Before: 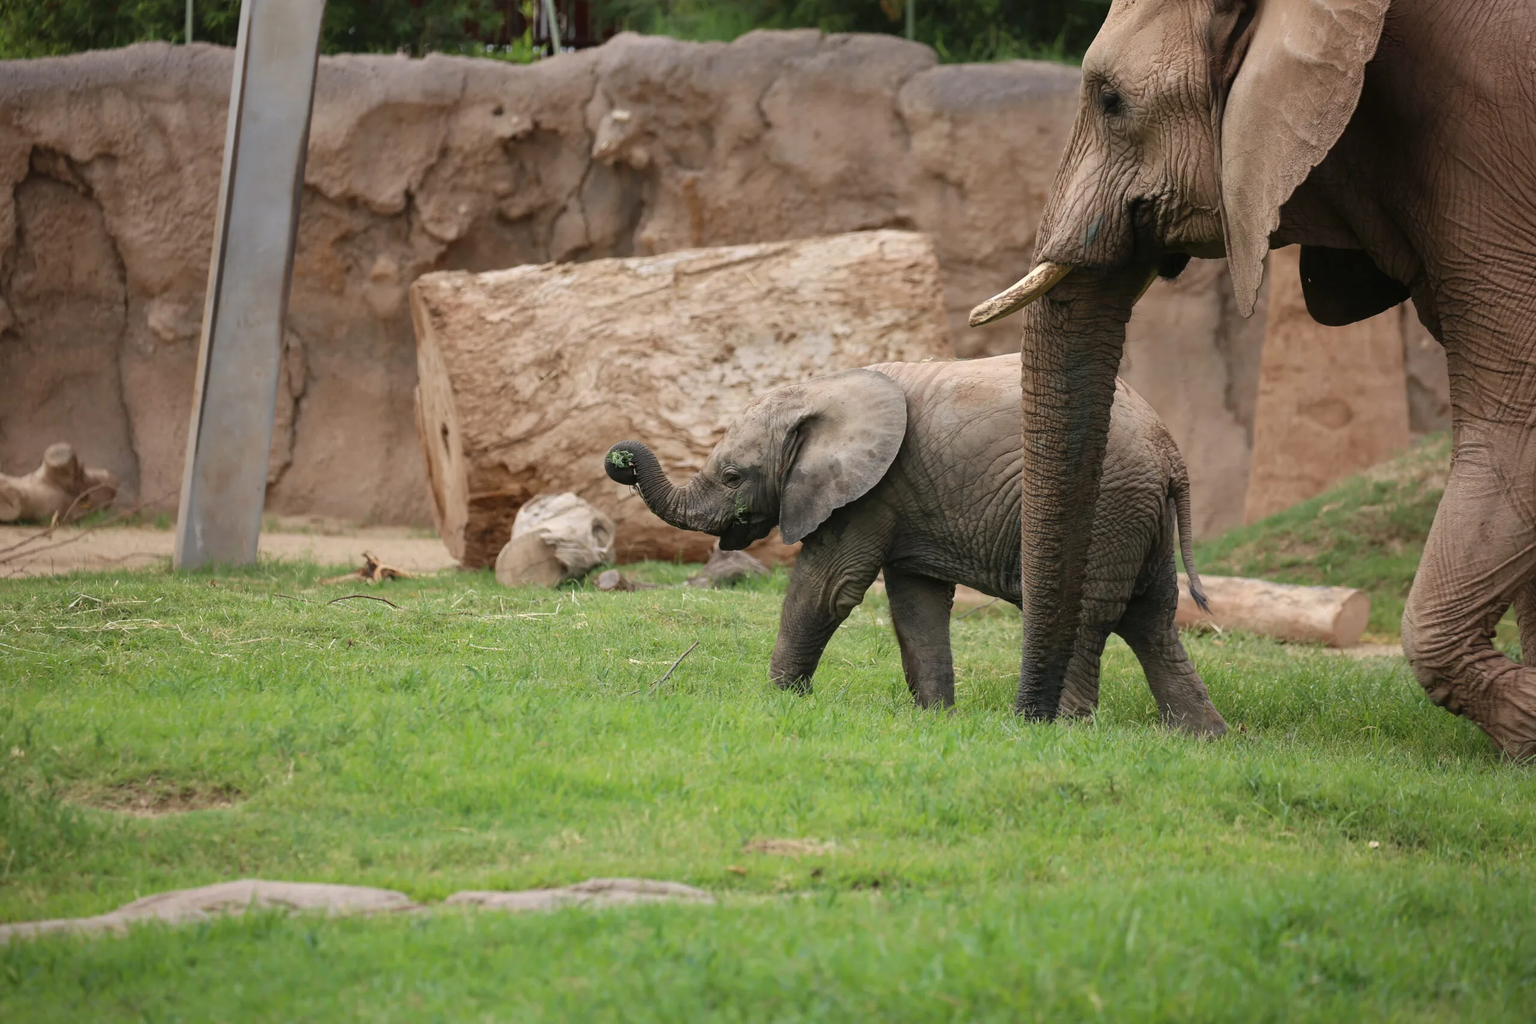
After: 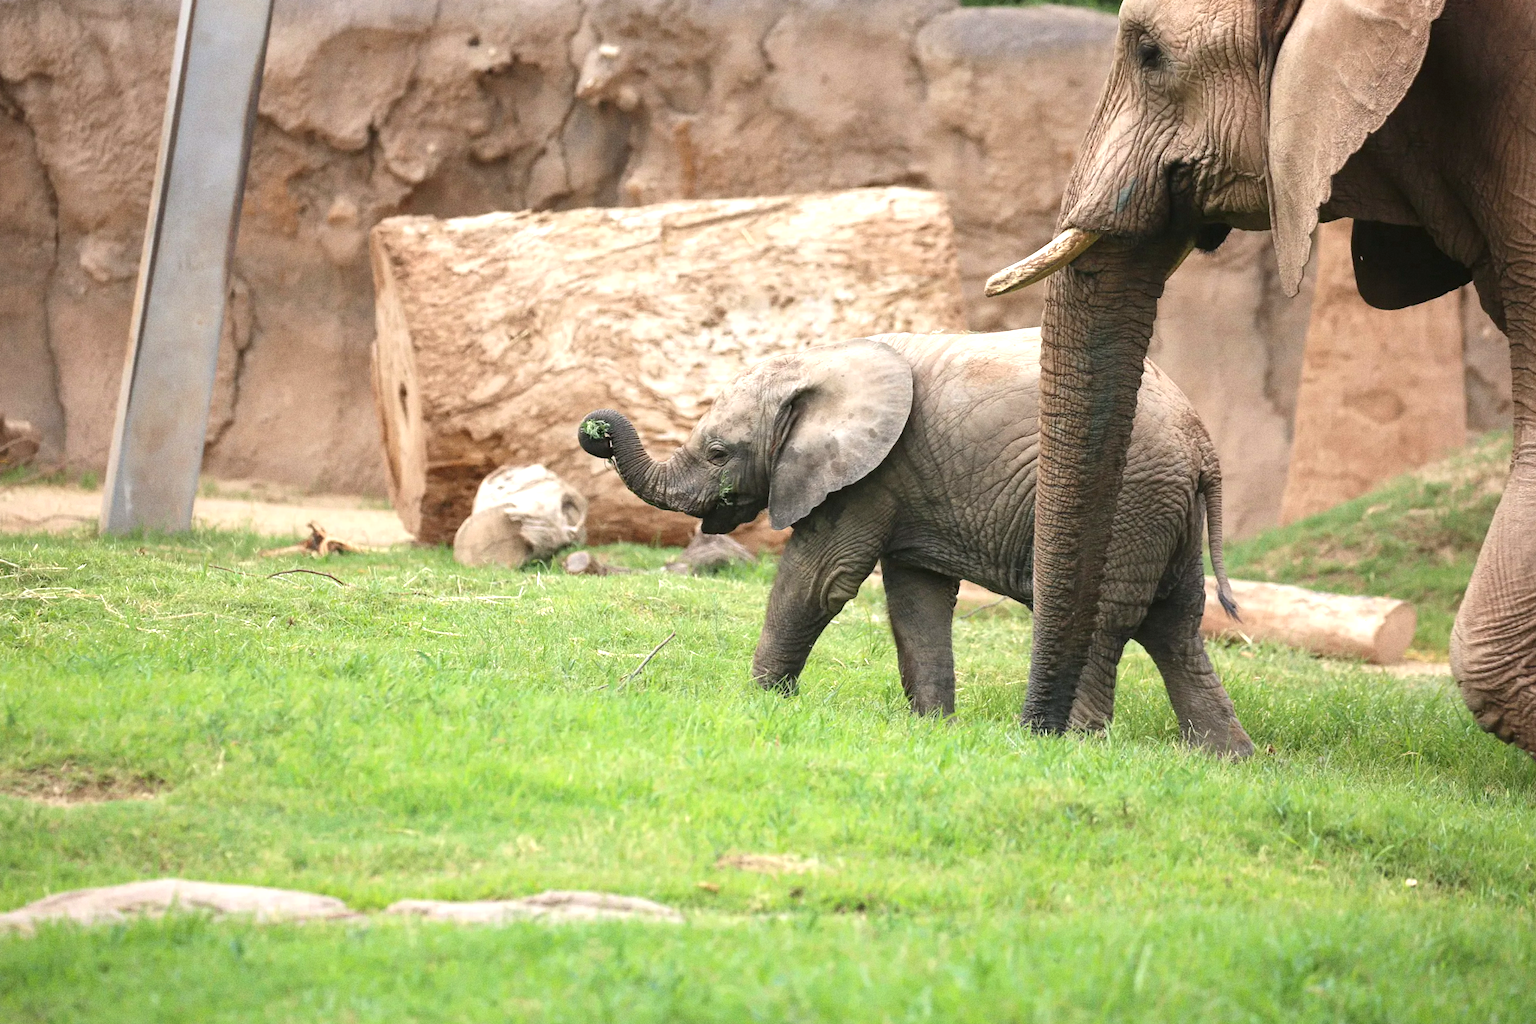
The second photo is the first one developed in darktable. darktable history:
exposure: black level correction 0, exposure 0.95 EV, compensate exposure bias true, compensate highlight preservation false
grain: on, module defaults
crop and rotate: angle -1.96°, left 3.097%, top 4.154%, right 1.586%, bottom 0.529%
